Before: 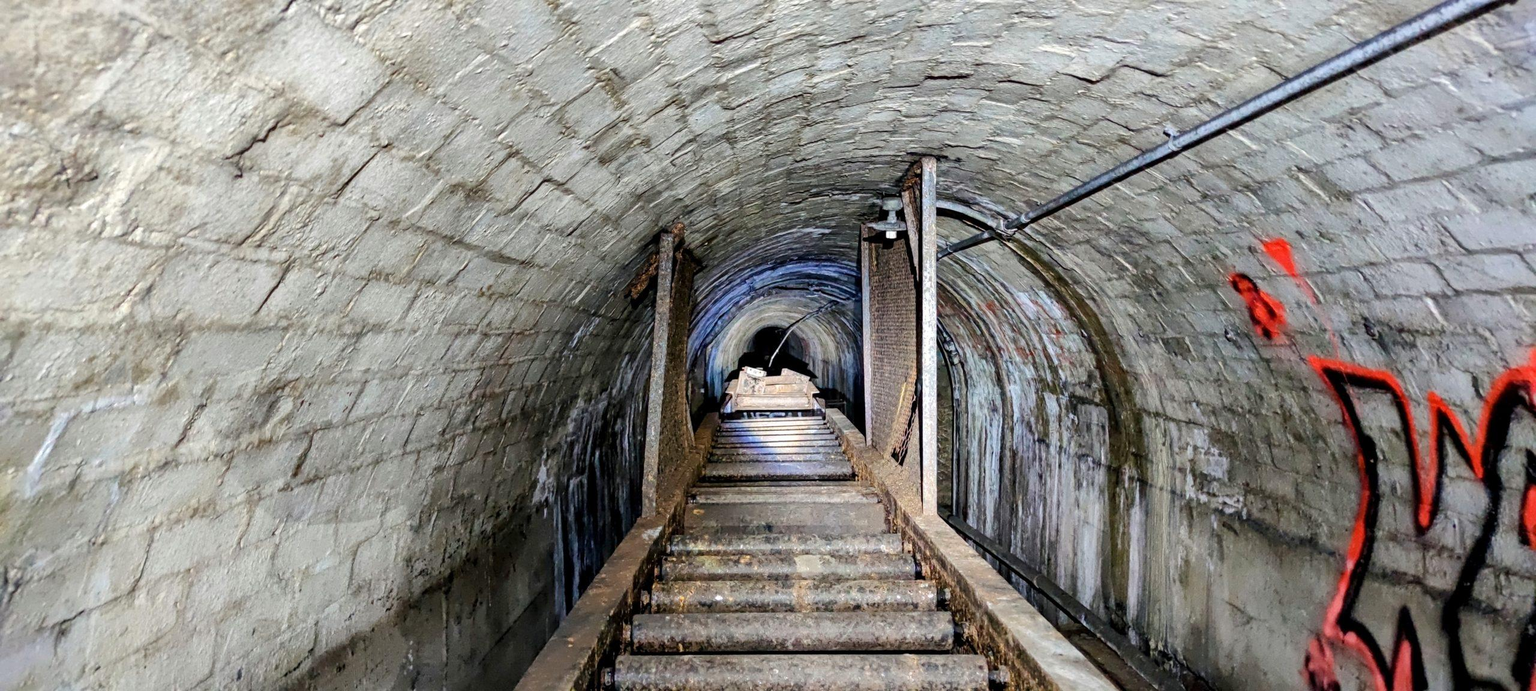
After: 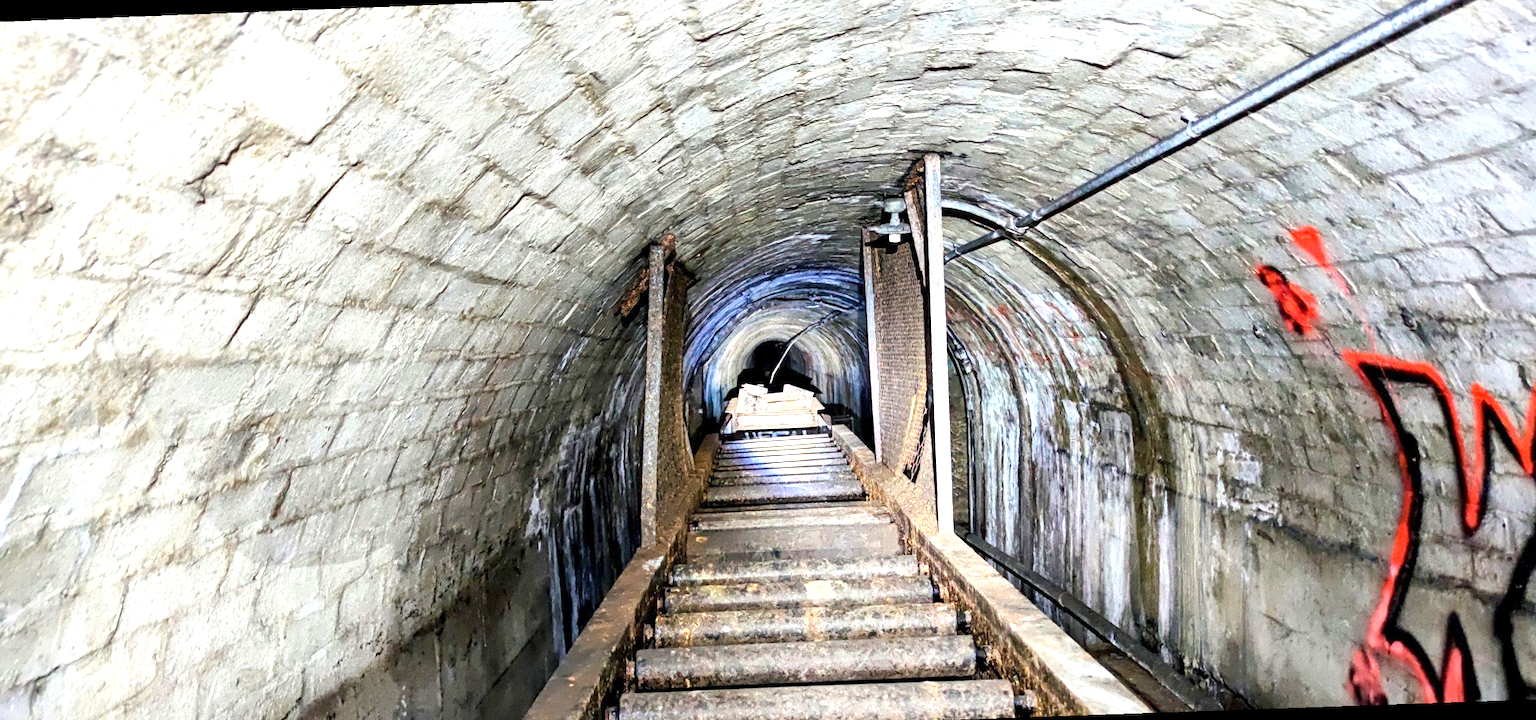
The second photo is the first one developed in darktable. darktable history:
tone equalizer: on, module defaults
rotate and perspective: rotation -2.12°, lens shift (vertical) 0.009, lens shift (horizontal) -0.008, automatic cropping original format, crop left 0.036, crop right 0.964, crop top 0.05, crop bottom 0.959
exposure: exposure 0.95 EV, compensate highlight preservation false
